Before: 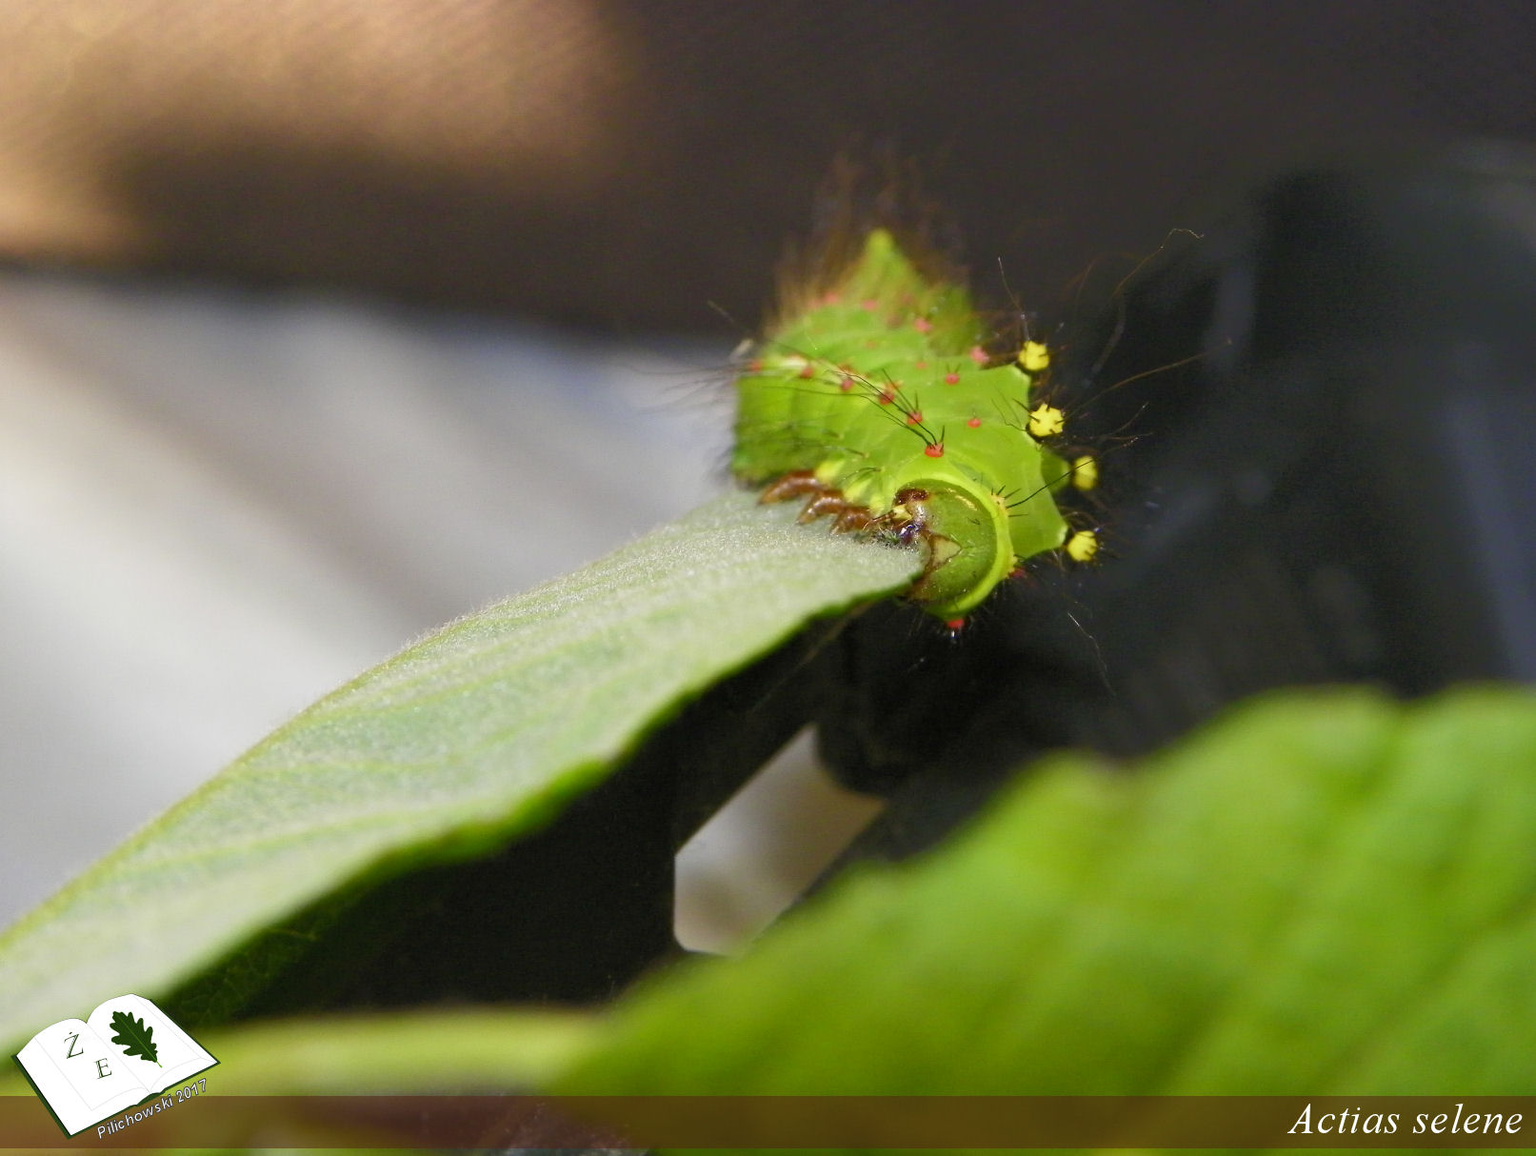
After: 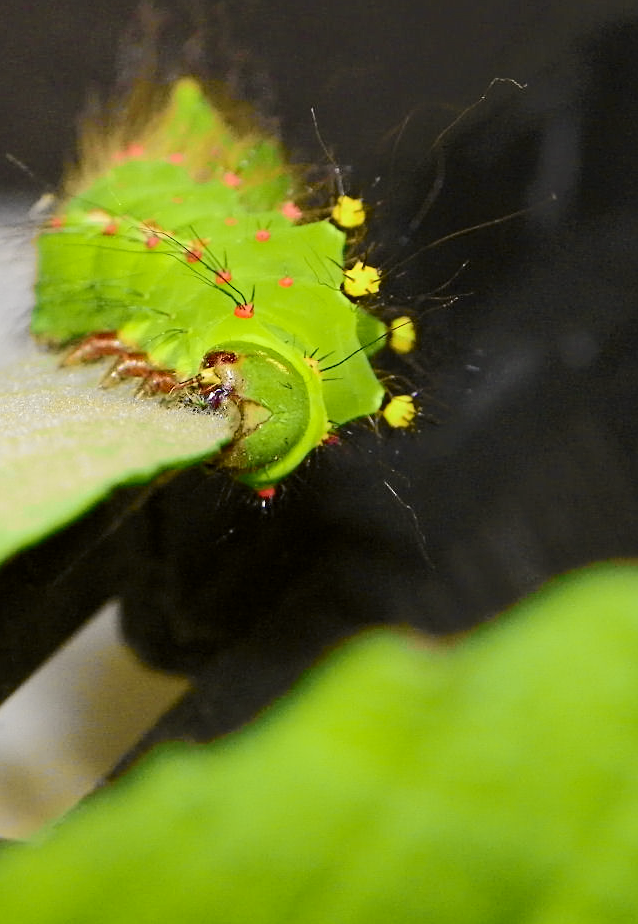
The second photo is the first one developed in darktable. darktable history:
tone curve: curves: ch0 [(0.014, 0) (0.13, 0.09) (0.227, 0.211) (0.33, 0.395) (0.494, 0.615) (0.662, 0.76) (0.795, 0.846) (1, 0.969)]; ch1 [(0, 0) (0.366, 0.367) (0.447, 0.416) (0.473, 0.484) (0.504, 0.502) (0.525, 0.518) (0.564, 0.601) (0.634, 0.66) (0.746, 0.804) (1, 1)]; ch2 [(0, 0) (0.333, 0.346) (0.375, 0.375) (0.424, 0.43) (0.476, 0.498) (0.496, 0.505) (0.517, 0.522) (0.548, 0.548) (0.579, 0.618) (0.651, 0.674) (0.688, 0.728) (1, 1)], color space Lab, independent channels, preserve colors none
crop: left 45.721%, top 13.393%, right 14.118%, bottom 10.01%
sharpen: amount 0.478
